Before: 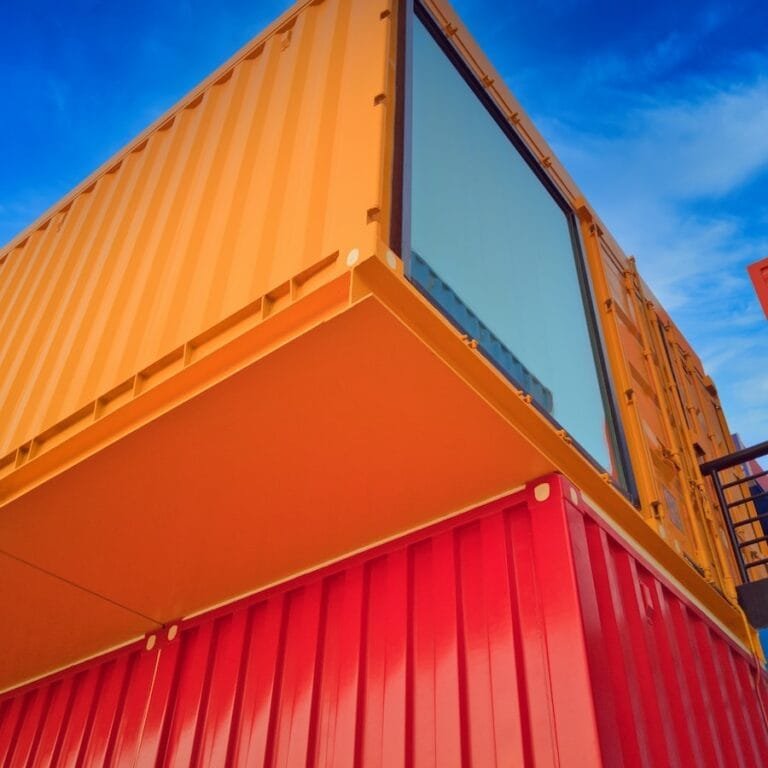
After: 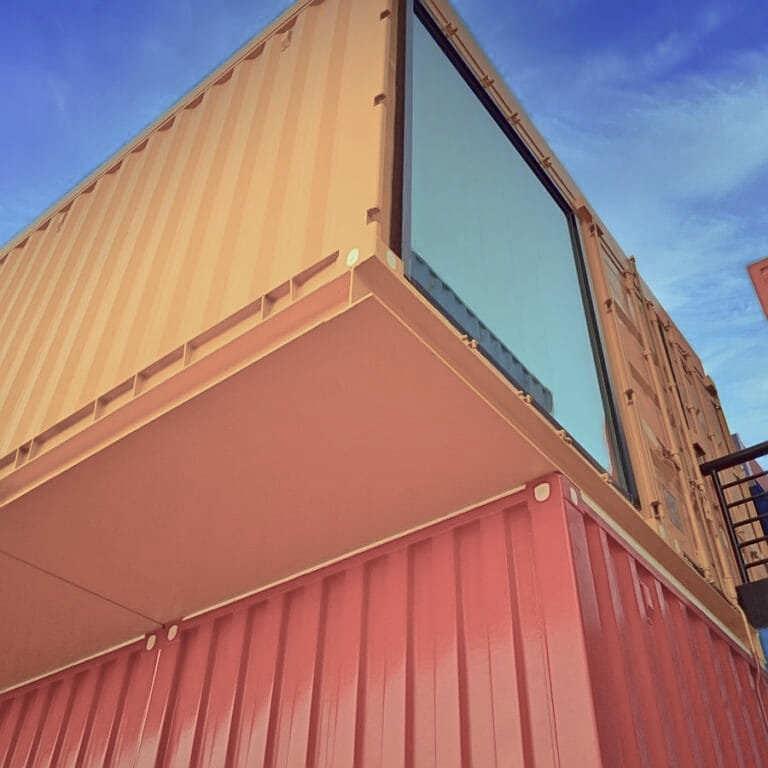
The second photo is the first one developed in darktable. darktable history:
color balance rgb: shadows lift › chroma 2.045%, shadows lift › hue 135.18°, highlights gain › chroma 7.479%, highlights gain › hue 182.64°, linear chroma grading › global chroma 14.886%, perceptual saturation grading › global saturation -28.222%, perceptual saturation grading › highlights -20.683%, perceptual saturation grading › mid-tones -23.796%, perceptual saturation grading › shadows -24.576%, global vibrance 20%
sharpen: on, module defaults
color correction: highlights a* 7.72, highlights b* 4.39
